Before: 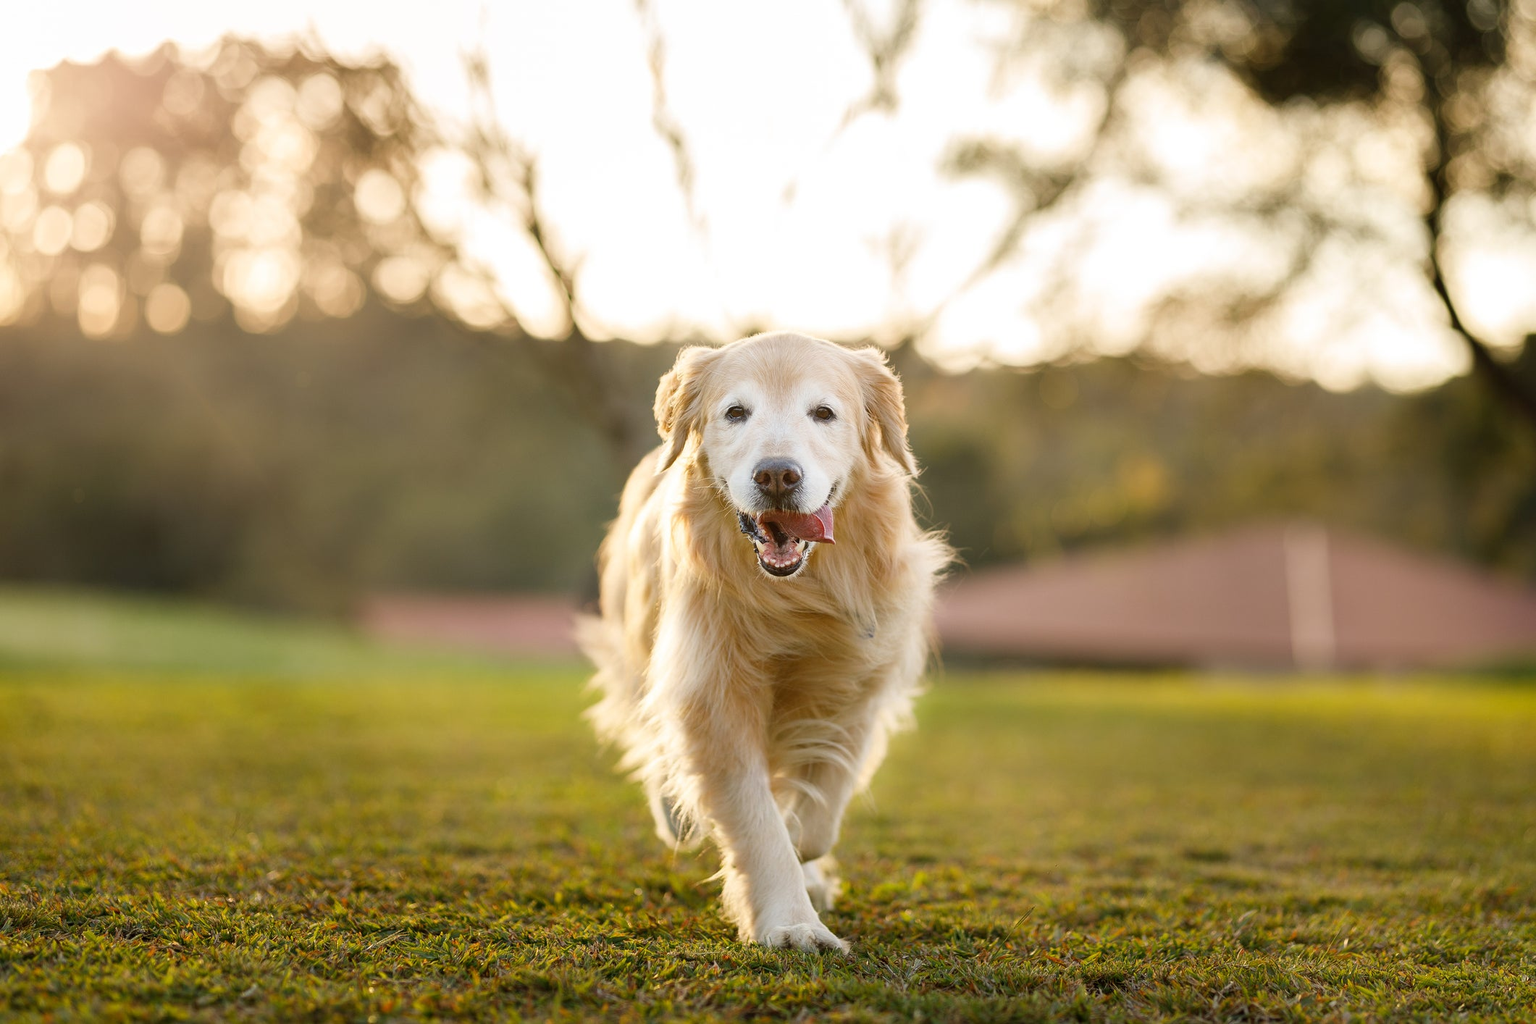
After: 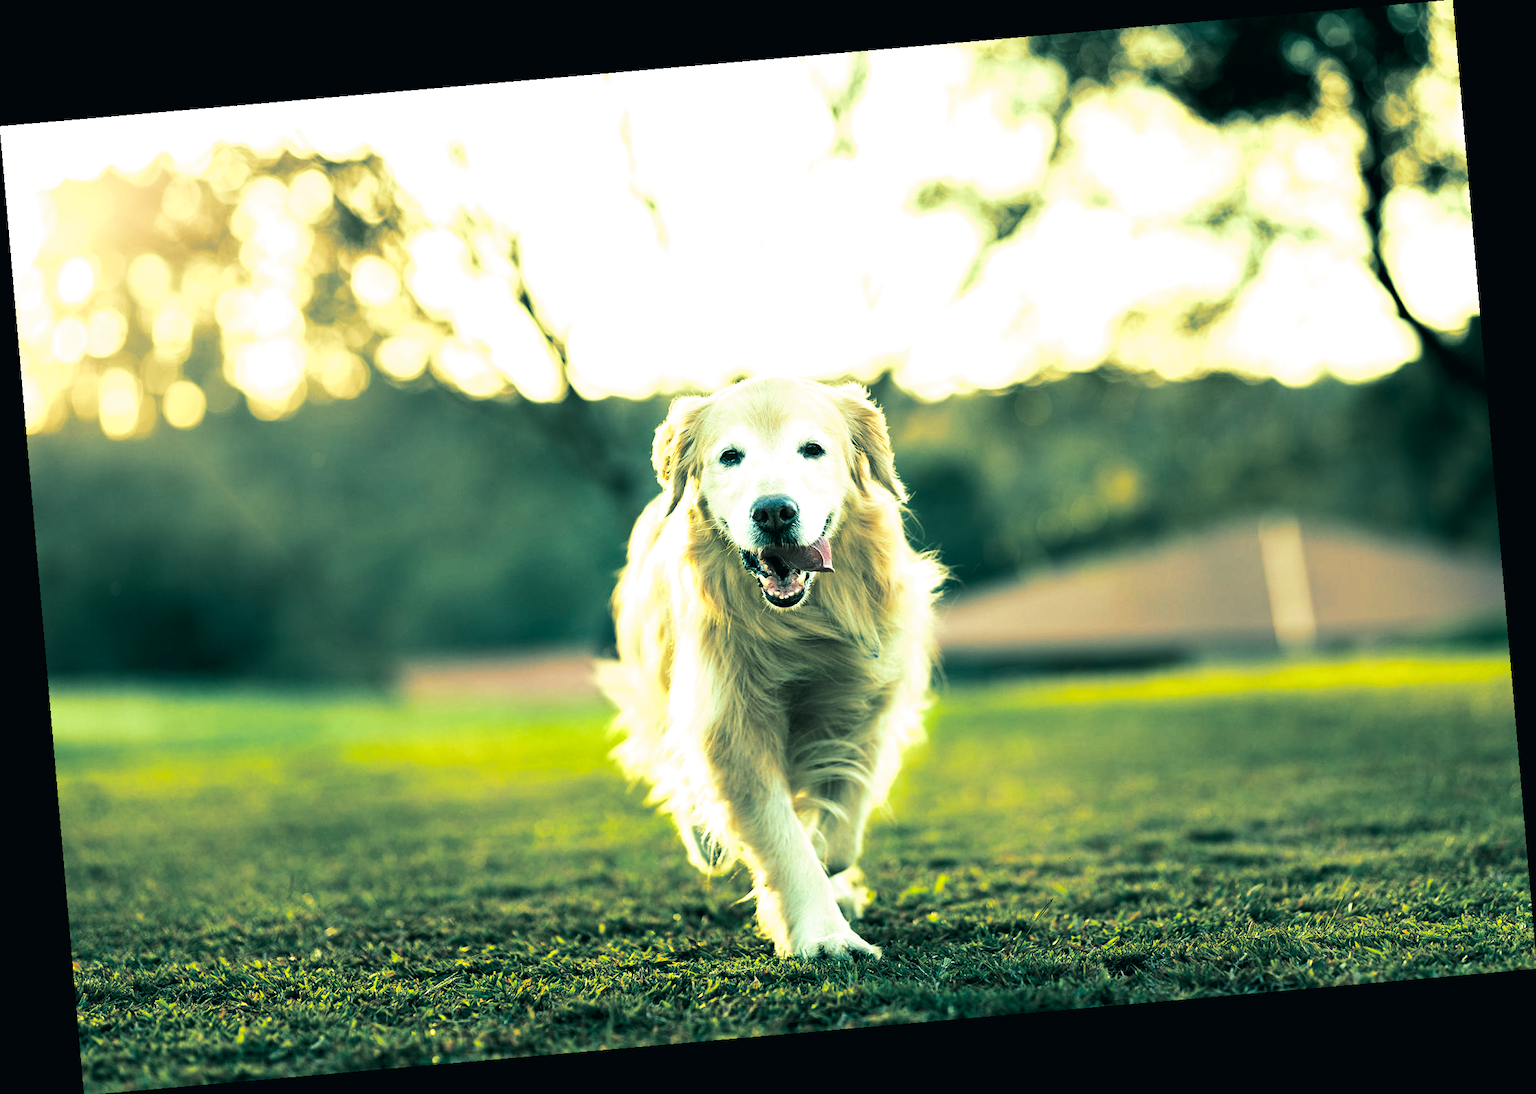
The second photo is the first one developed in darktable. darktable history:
velvia: on, module defaults
rotate and perspective: rotation -4.98°, automatic cropping off
contrast brightness saturation: contrast 0.15, brightness 0.05
color correction: highlights a* 0.207, highlights b* 2.7, shadows a* -0.874, shadows b* -4.78
contrast equalizer: octaves 7, y [[0.6 ×6], [0.55 ×6], [0 ×6], [0 ×6], [0 ×6]], mix 0.35
color balance rgb: shadows lift › luminance -7.7%, shadows lift › chroma 2.13%, shadows lift › hue 165.27°, power › luminance -7.77%, power › chroma 1.1%, power › hue 215.88°, highlights gain › luminance 15.15%, highlights gain › chroma 7%, highlights gain › hue 125.57°, global offset › luminance -0.33%, global offset › chroma 0.11%, global offset › hue 165.27°, perceptual saturation grading › global saturation 24.42%, perceptual saturation grading › highlights -24.42%, perceptual saturation grading › mid-tones 24.42%, perceptual saturation grading › shadows 40%, perceptual brilliance grading › global brilliance -5%, perceptual brilliance grading › highlights 24.42%, perceptual brilliance grading › mid-tones 7%, perceptual brilliance grading › shadows -5%
split-toning: shadows › hue 186.43°, highlights › hue 49.29°, compress 30.29%
